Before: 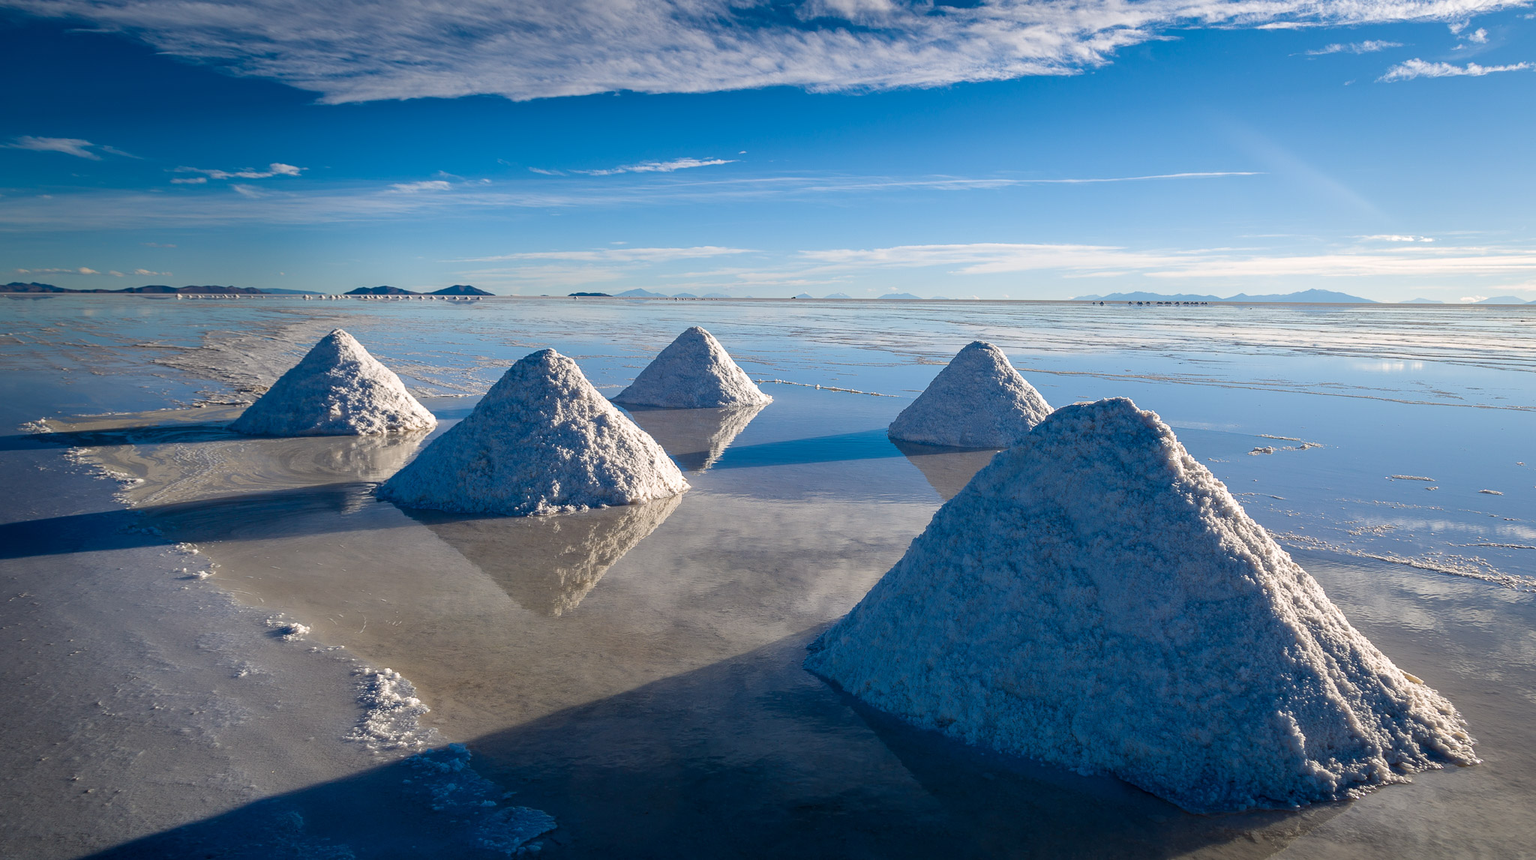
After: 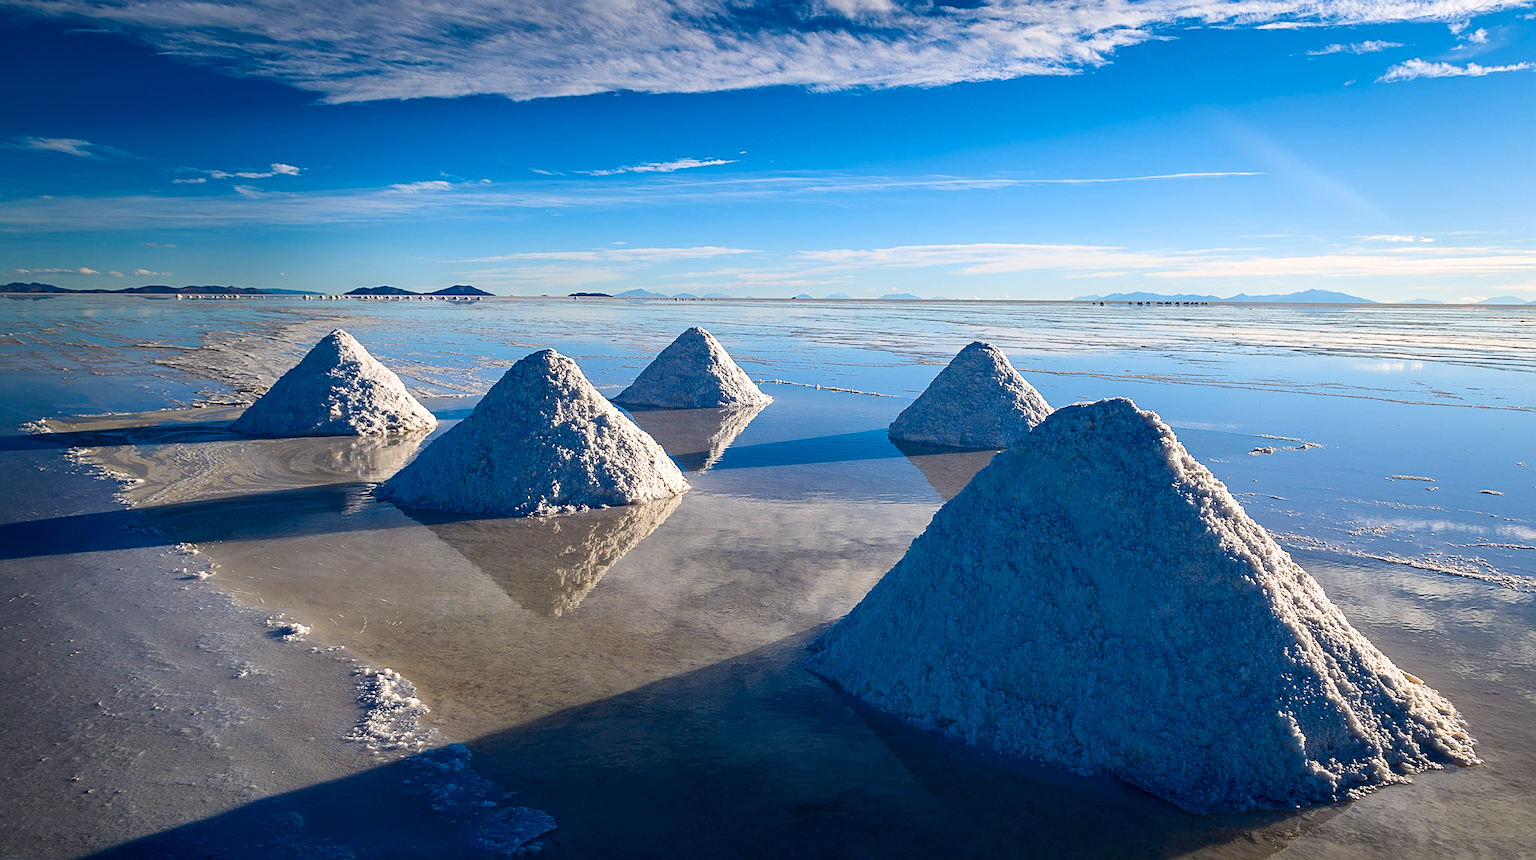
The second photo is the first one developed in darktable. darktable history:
contrast brightness saturation: contrast 0.175, saturation 0.301
sharpen: on, module defaults
